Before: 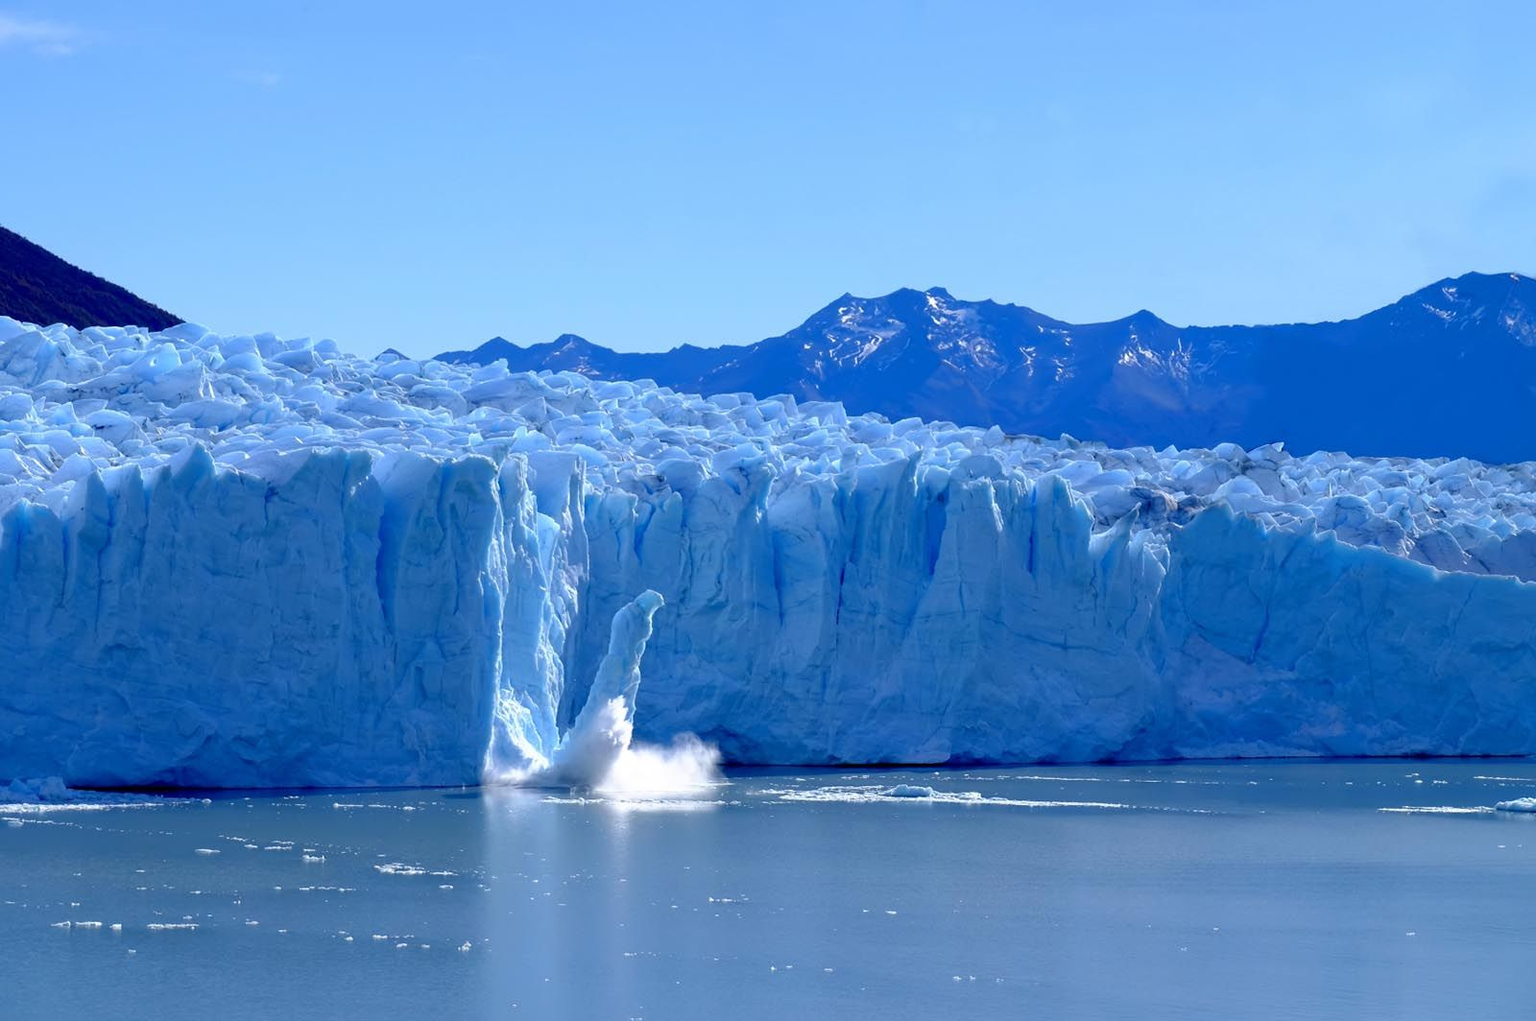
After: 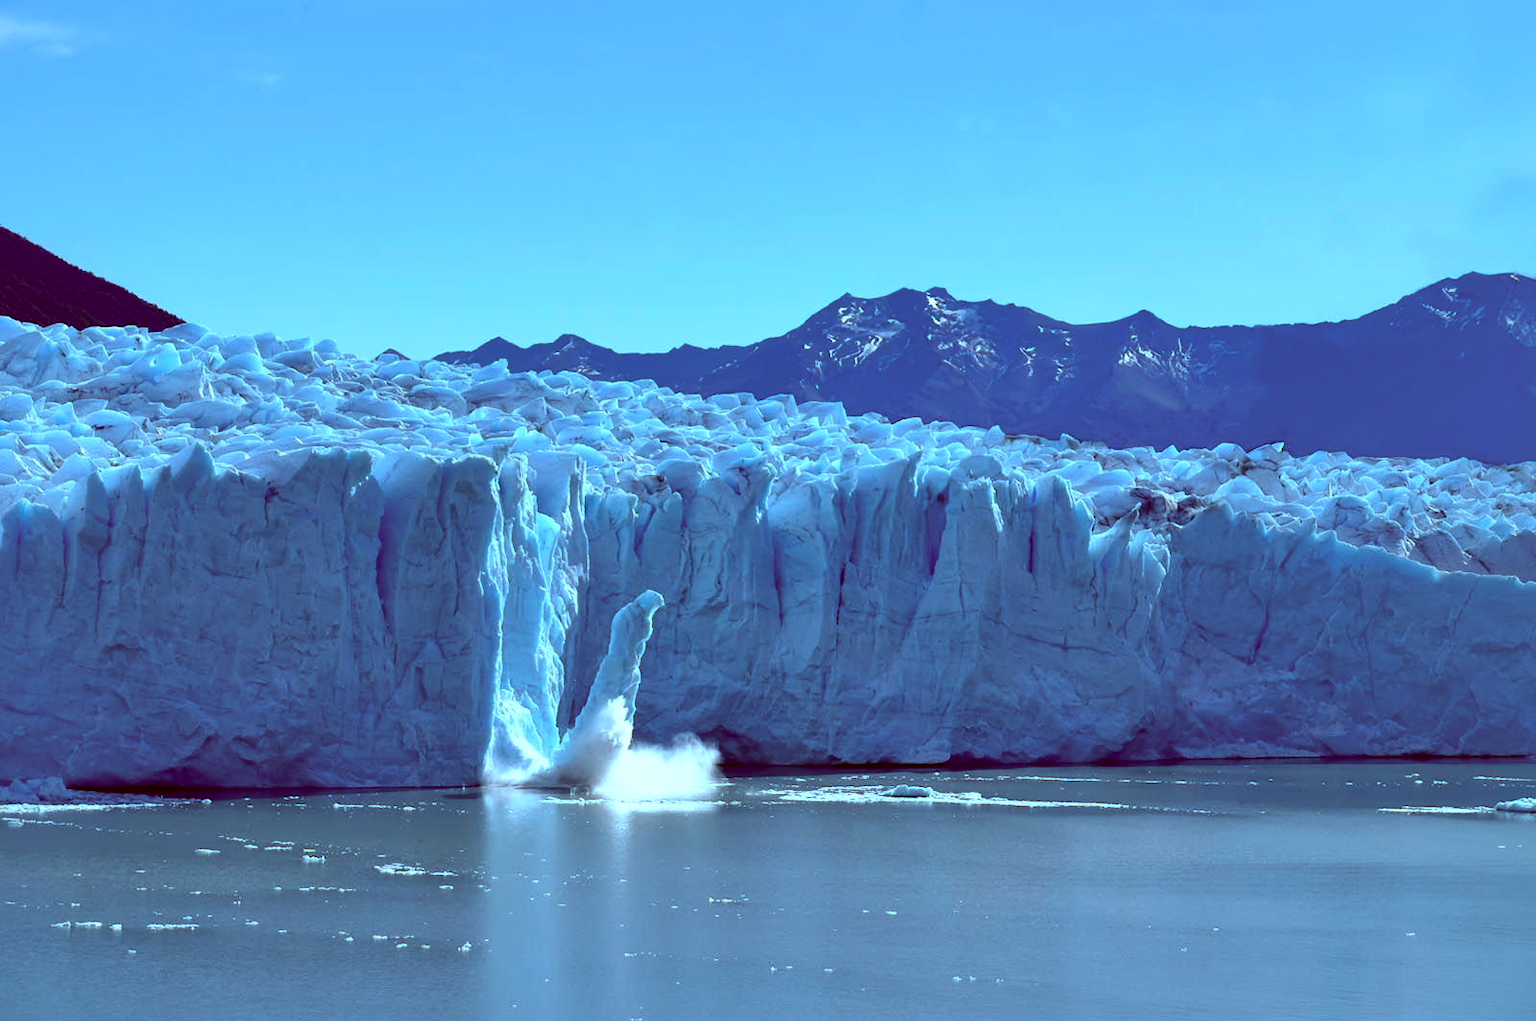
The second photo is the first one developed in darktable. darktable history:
local contrast: mode bilateral grid, contrast 99, coarseness 100, detail 165%, midtone range 0.2
color correction: highlights a* -13.95, highlights b* -16.37, shadows a* 10.89, shadows b* 29.7
